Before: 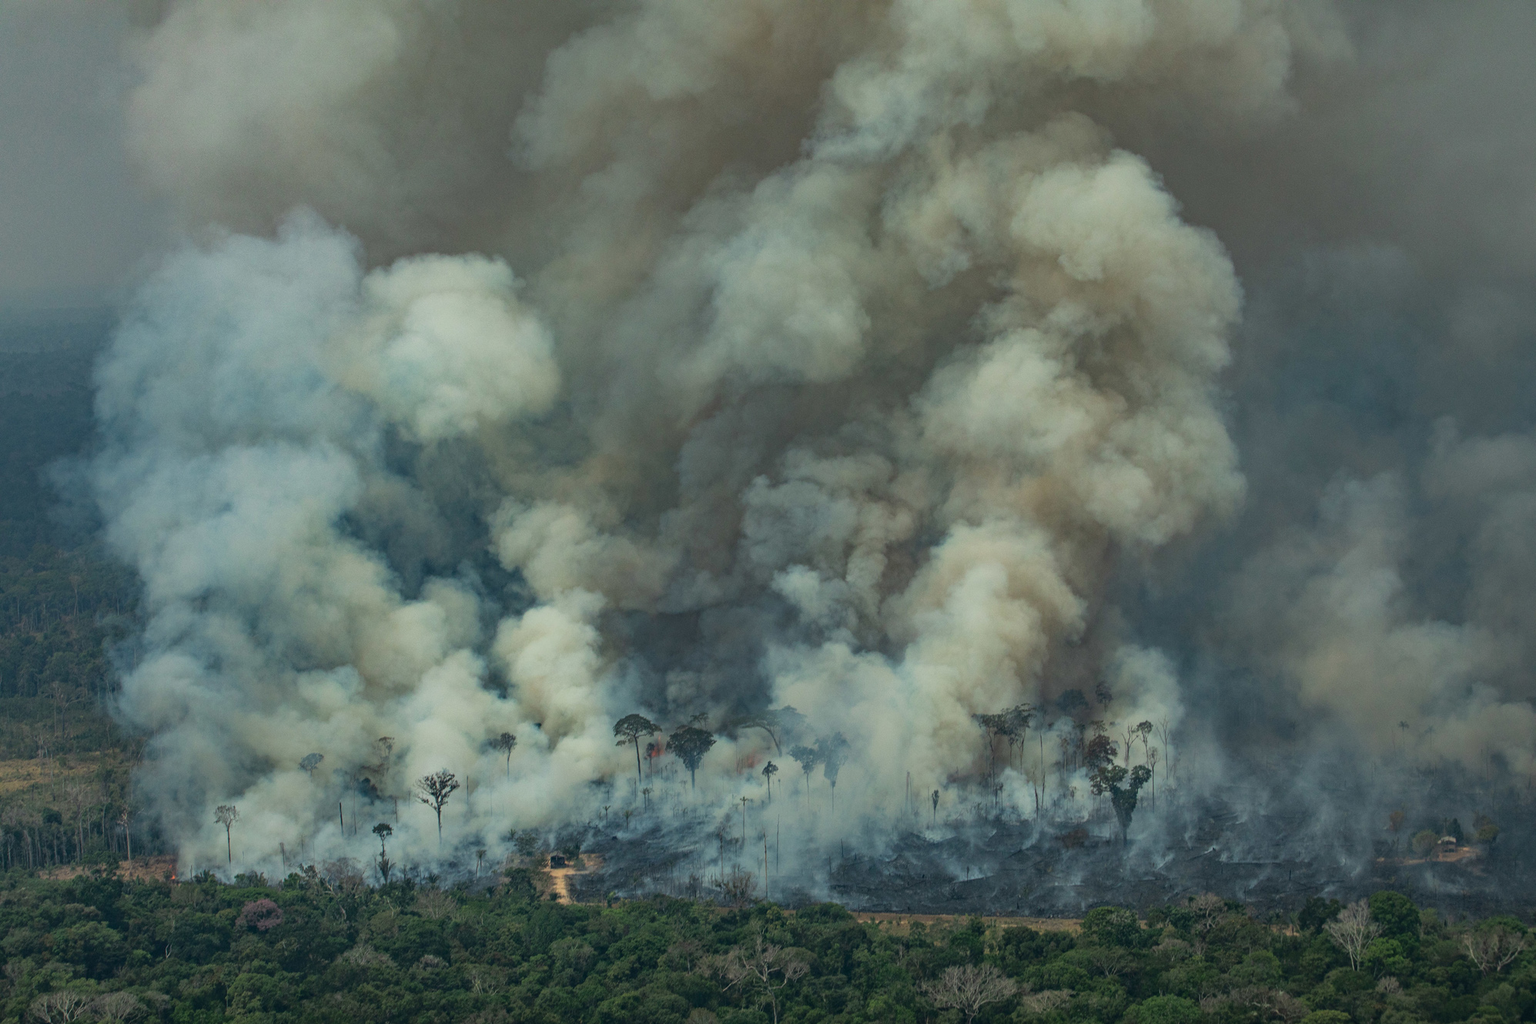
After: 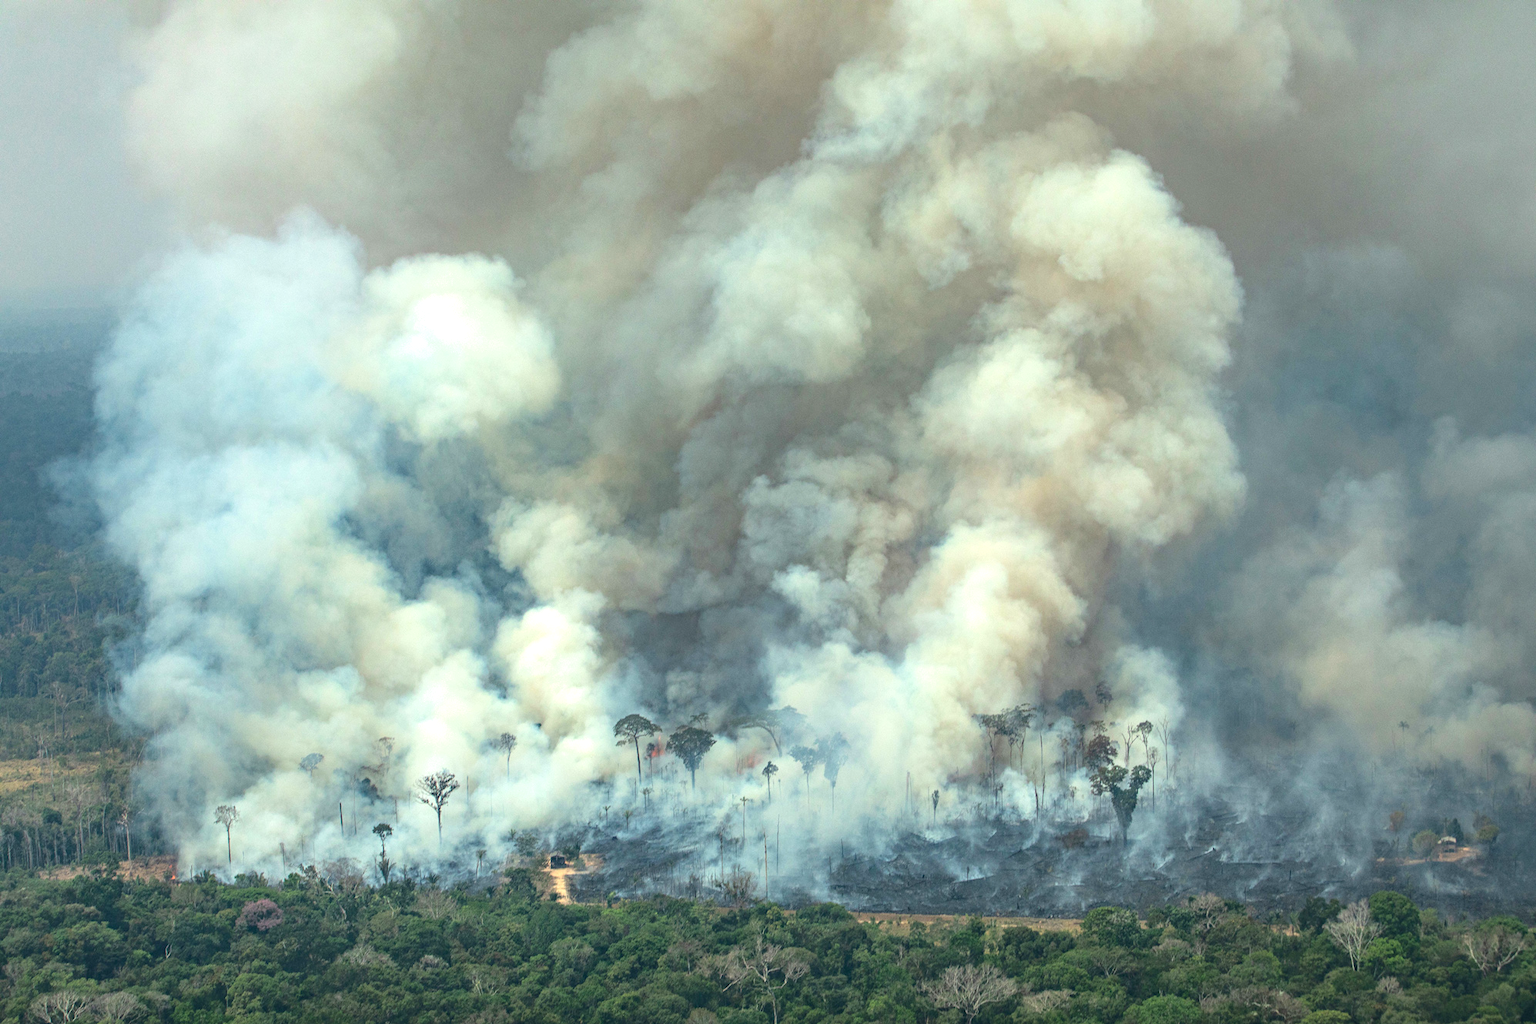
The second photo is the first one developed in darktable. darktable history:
exposure: black level correction 0, exposure 1.2 EV, compensate highlight preservation false
shadows and highlights: shadows -24.28, highlights 49.77, soften with gaussian
